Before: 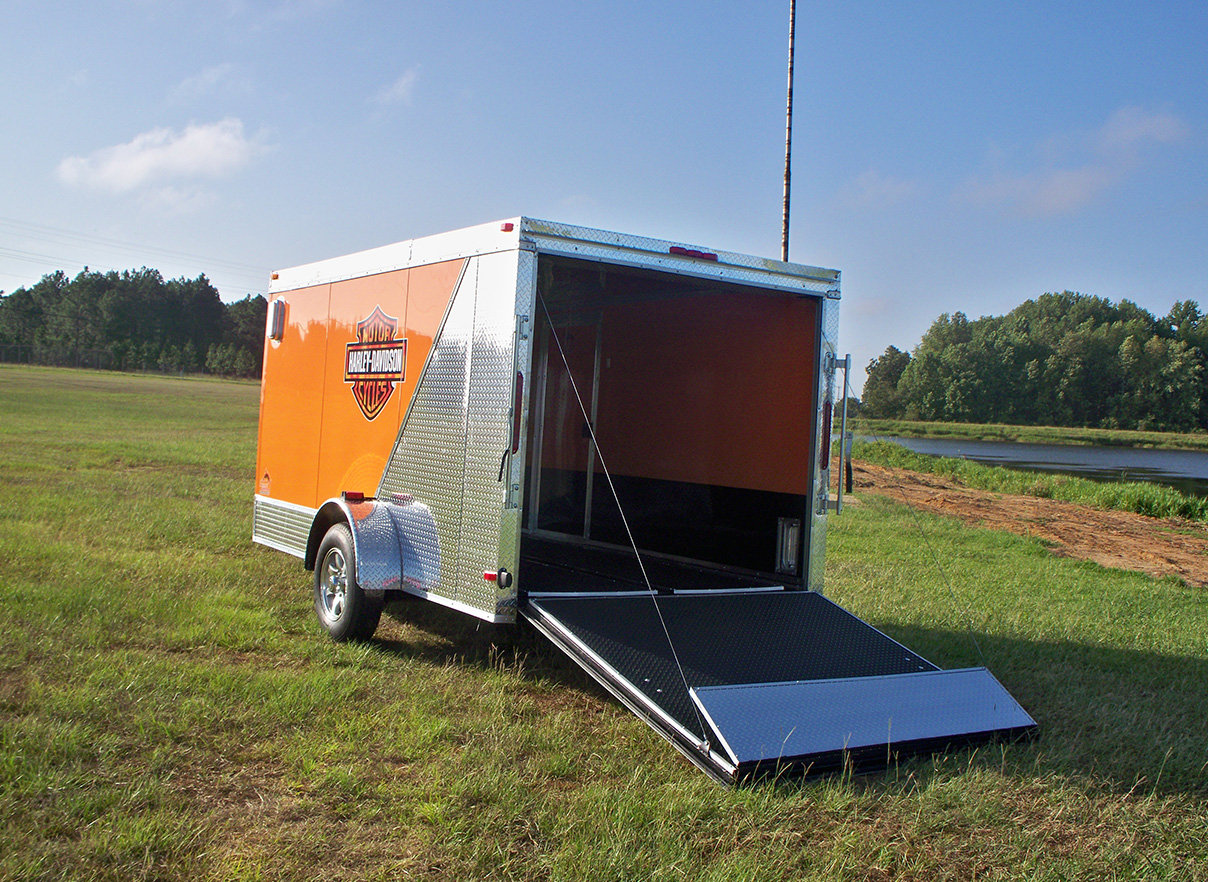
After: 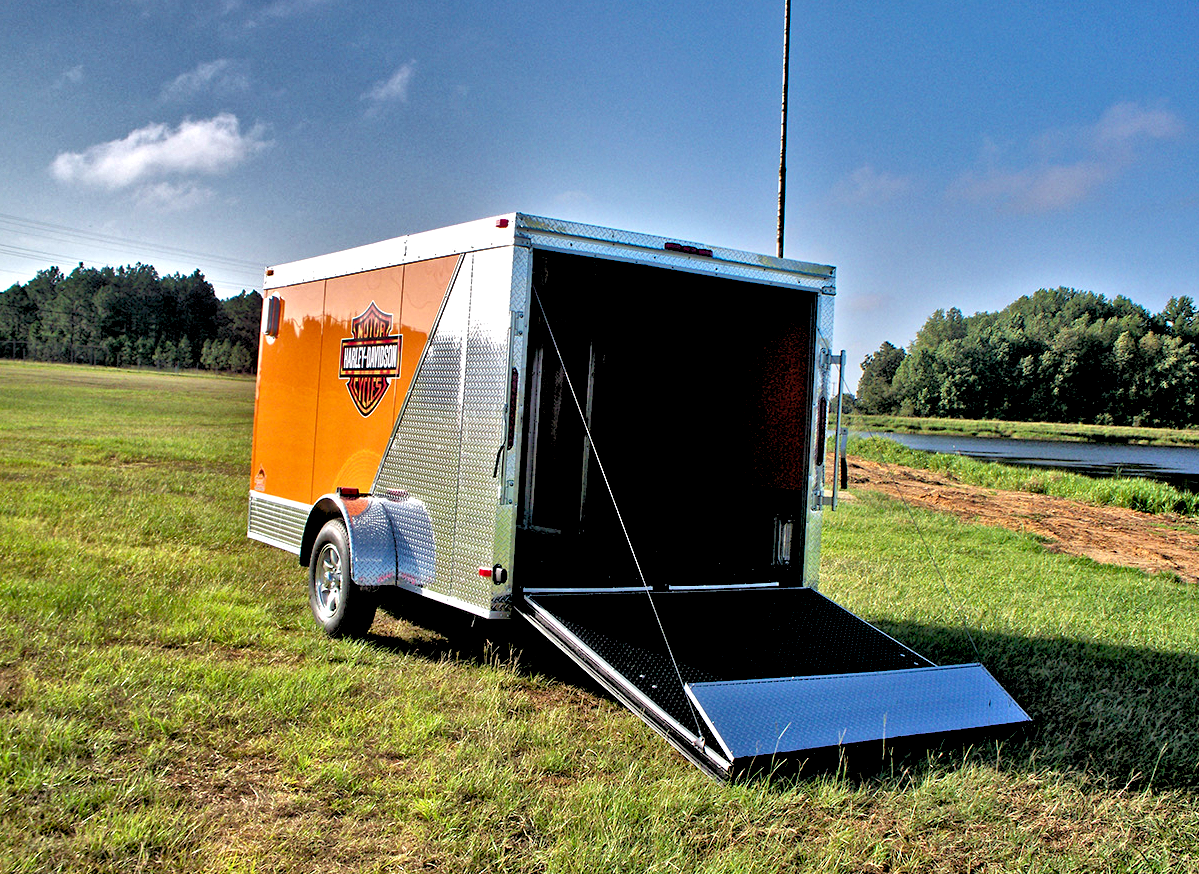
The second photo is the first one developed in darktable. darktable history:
exposure: black level correction 0.01, exposure 0.014 EV, compensate highlight preservation false
color balance rgb: shadows lift › chroma 3.88%, shadows lift › hue 88.52°, power › hue 214.65°, global offset › chroma 0.1%, global offset › hue 252.4°, contrast 4.45%
crop: left 0.434%, top 0.485%, right 0.244%, bottom 0.386%
shadows and highlights: shadows 20.91, highlights -82.73, soften with gaussian
tone equalizer: -7 EV 0.15 EV, -6 EV 0.6 EV, -5 EV 1.15 EV, -4 EV 1.33 EV, -3 EV 1.15 EV, -2 EV 0.6 EV, -1 EV 0.15 EV, mask exposure compensation -0.5 EV
haze removal: strength 0.25, distance 0.25, compatibility mode true, adaptive false
local contrast: mode bilateral grid, contrast 20, coarseness 50, detail 120%, midtone range 0.2
rgb levels: levels [[0.034, 0.472, 0.904], [0, 0.5, 1], [0, 0.5, 1]]
